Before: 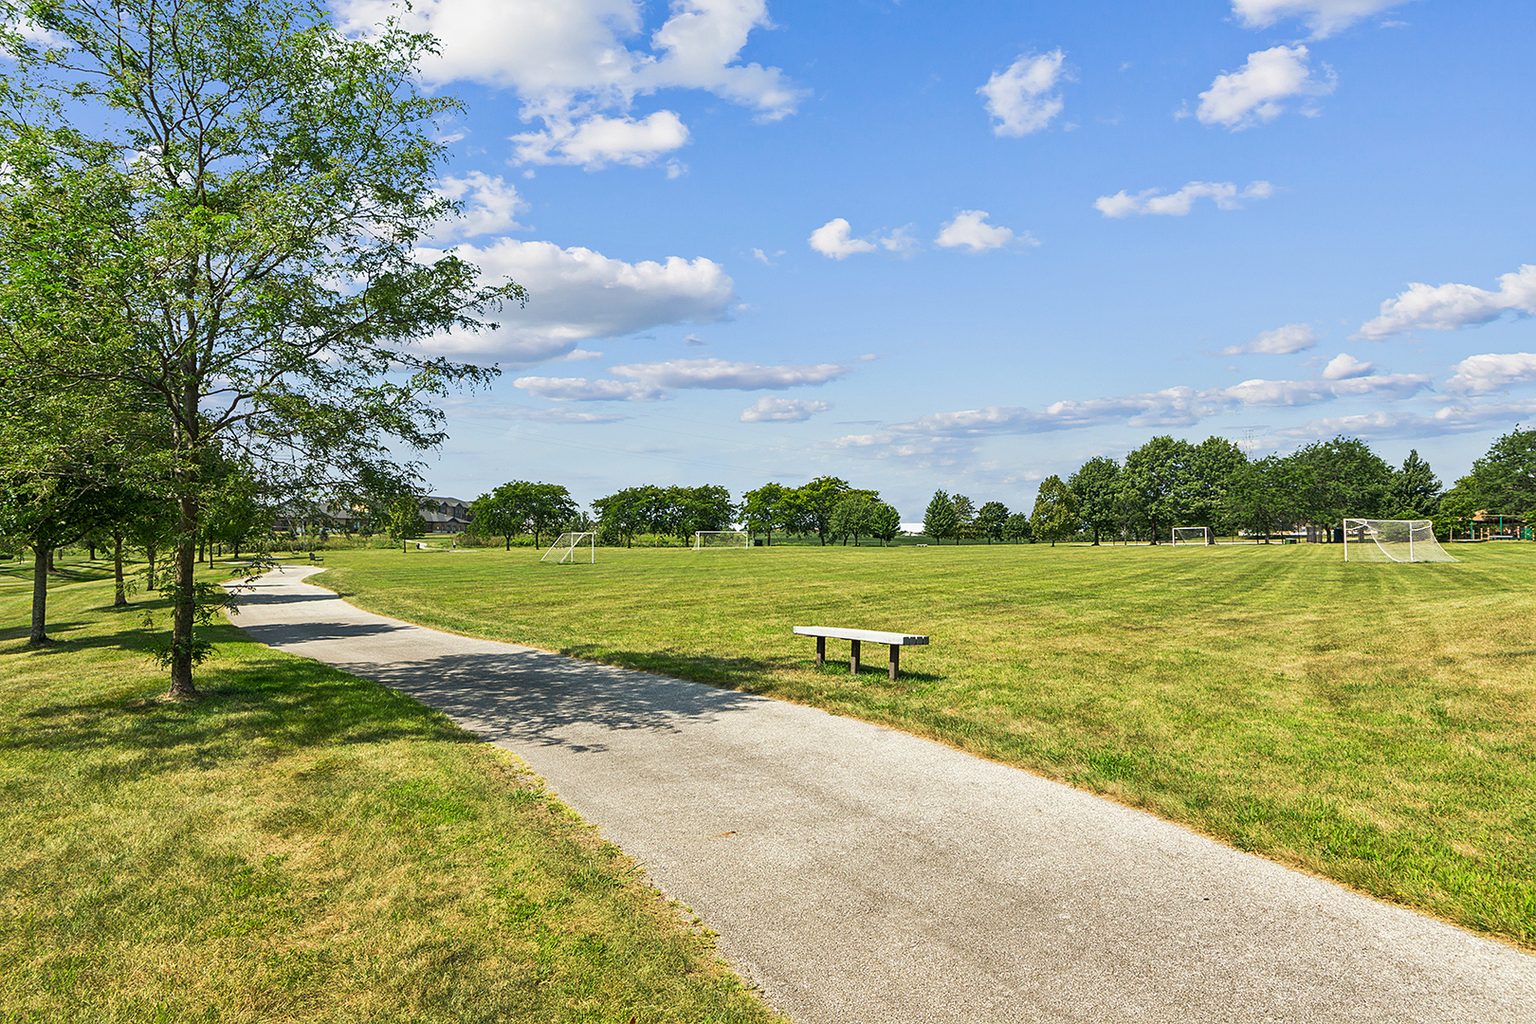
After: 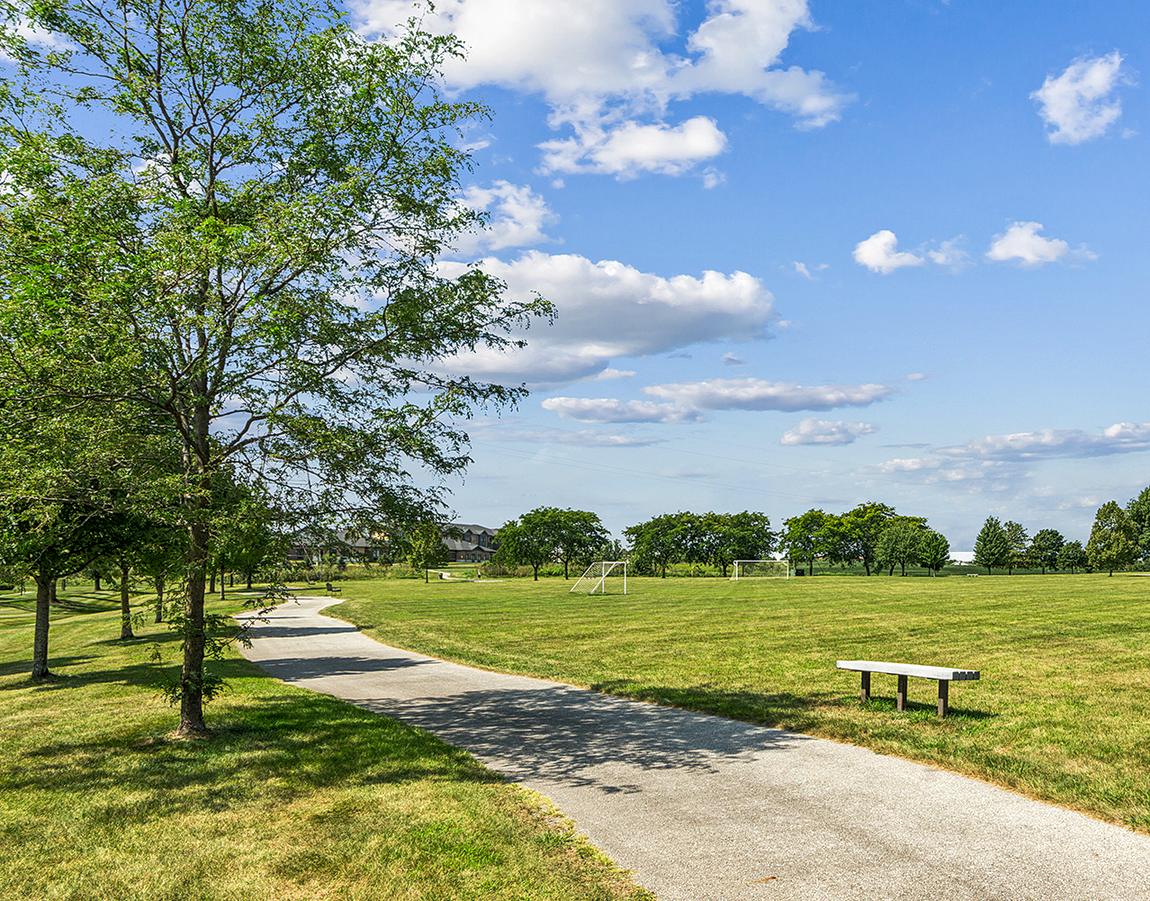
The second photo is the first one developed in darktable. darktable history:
local contrast: on, module defaults
crop: right 29%, bottom 16.569%
